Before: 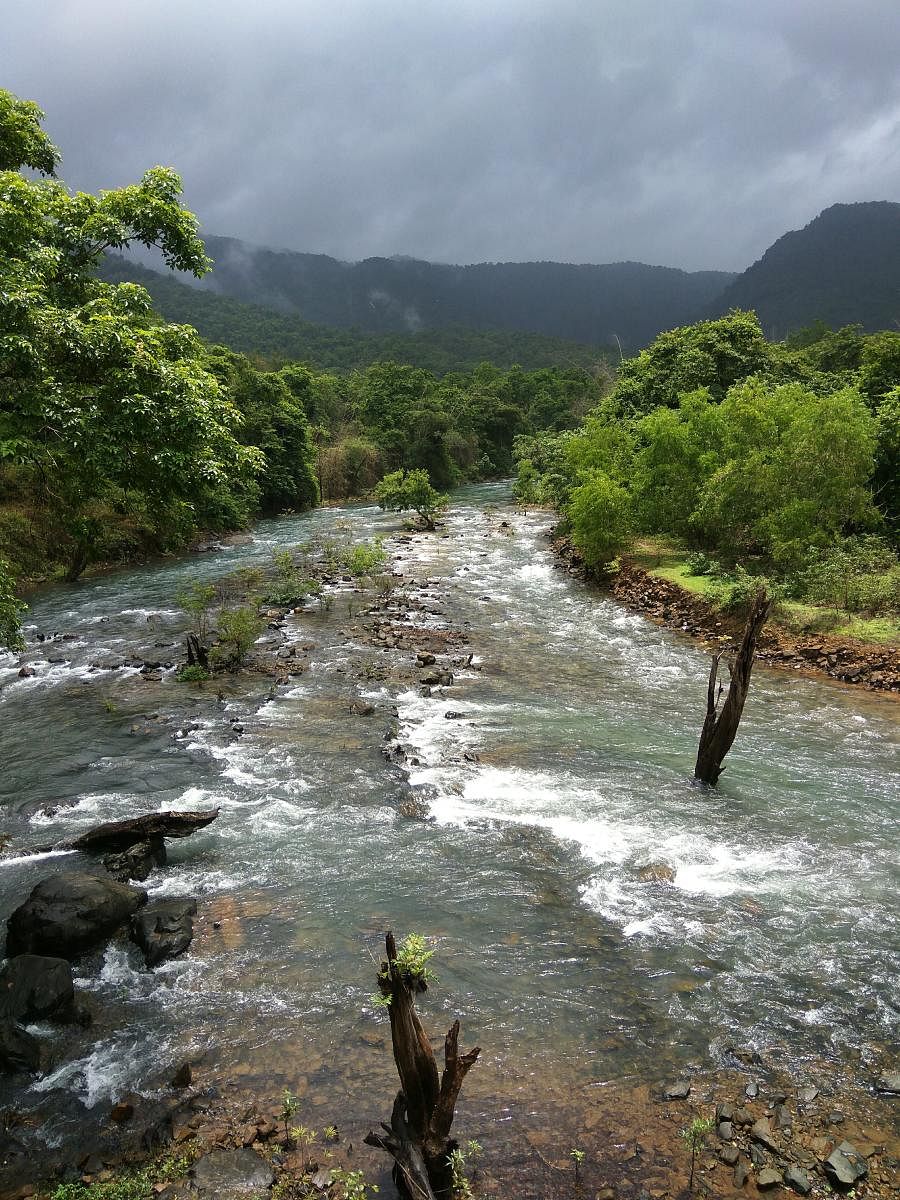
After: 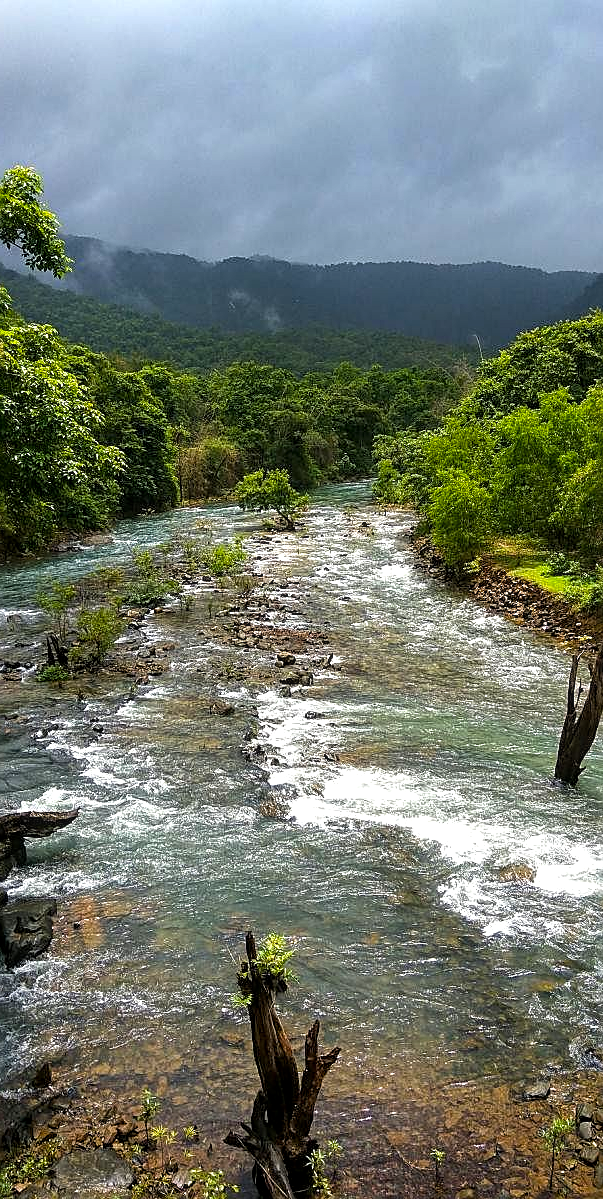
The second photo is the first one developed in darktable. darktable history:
crop and rotate: left 15.652%, right 17.347%
color balance rgb: perceptual saturation grading › global saturation 19.58%, global vibrance 35.268%, contrast 10.534%
sharpen: amount 0.6
local contrast: on, module defaults
